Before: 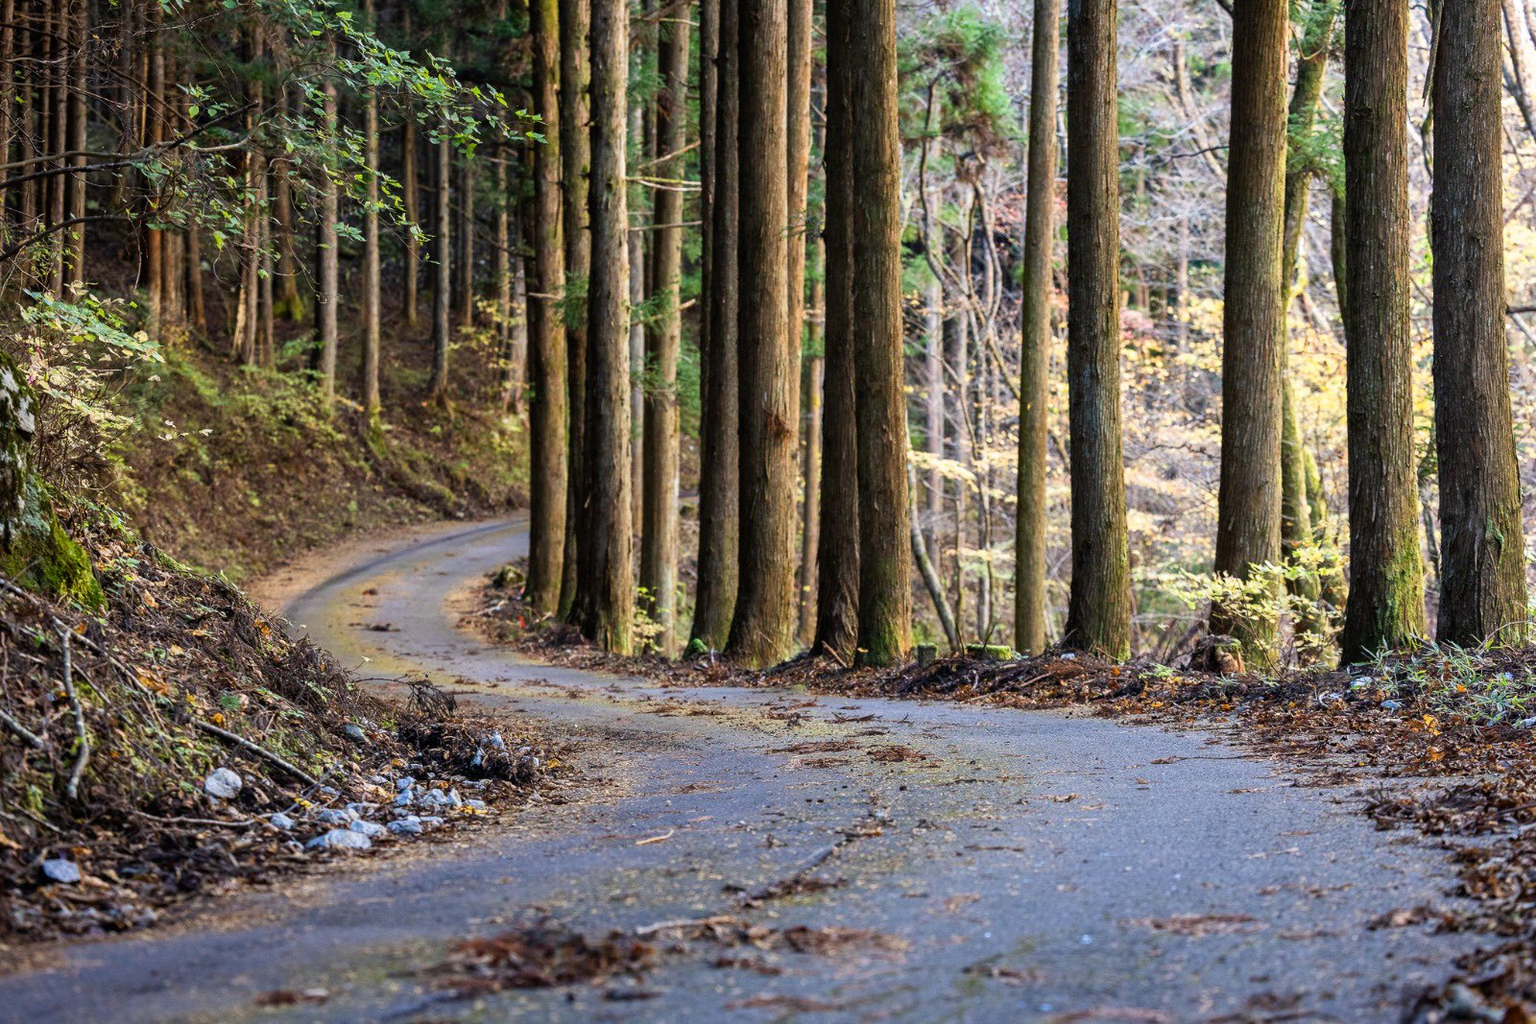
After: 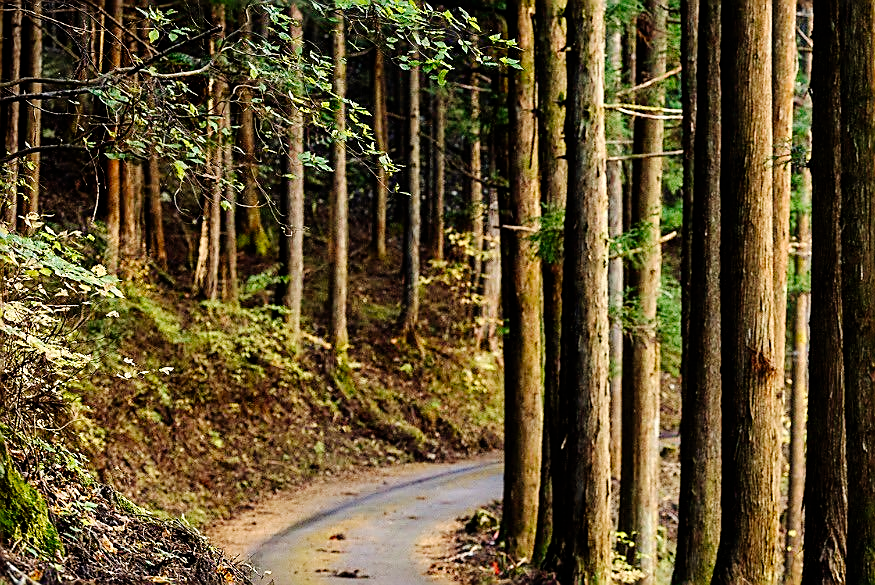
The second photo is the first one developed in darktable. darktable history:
sharpen: radius 1.4, amount 1.25, threshold 0.7
crop and rotate: left 3.047%, top 7.509%, right 42.236%, bottom 37.598%
white balance: red 1.029, blue 0.92
tone curve: curves: ch0 [(0, 0) (0.003, 0) (0.011, 0.001) (0.025, 0.003) (0.044, 0.005) (0.069, 0.012) (0.1, 0.023) (0.136, 0.039) (0.177, 0.088) (0.224, 0.15) (0.277, 0.24) (0.335, 0.337) (0.399, 0.437) (0.468, 0.535) (0.543, 0.629) (0.623, 0.71) (0.709, 0.782) (0.801, 0.856) (0.898, 0.94) (1, 1)], preserve colors none
velvia: strength 10%
